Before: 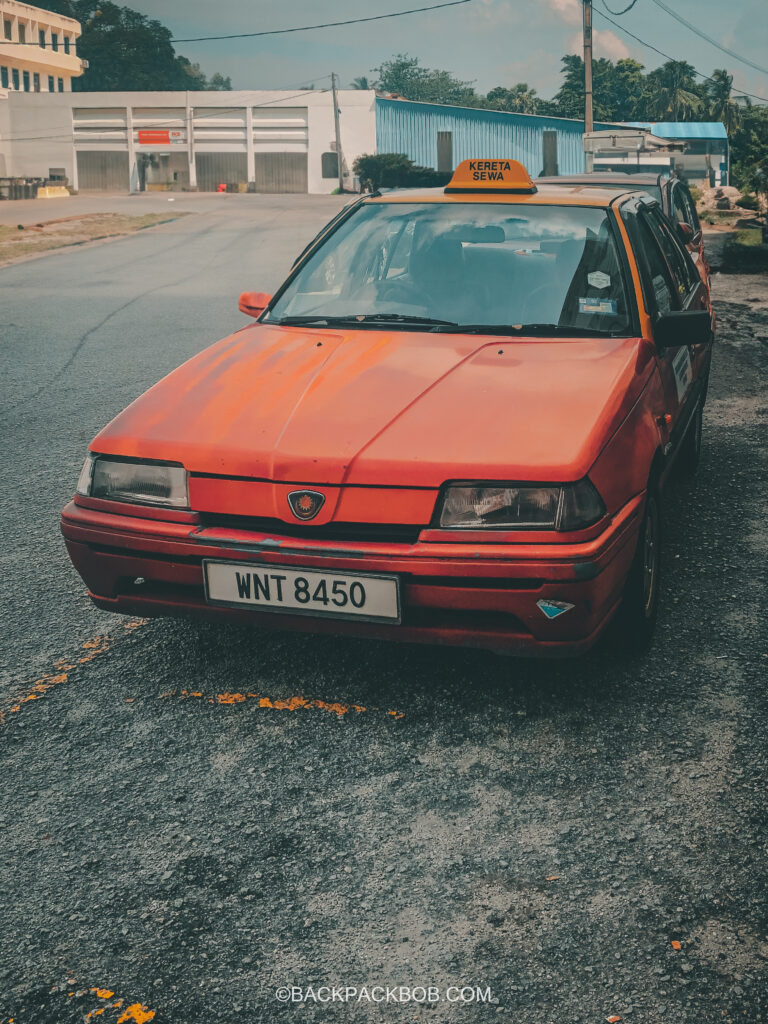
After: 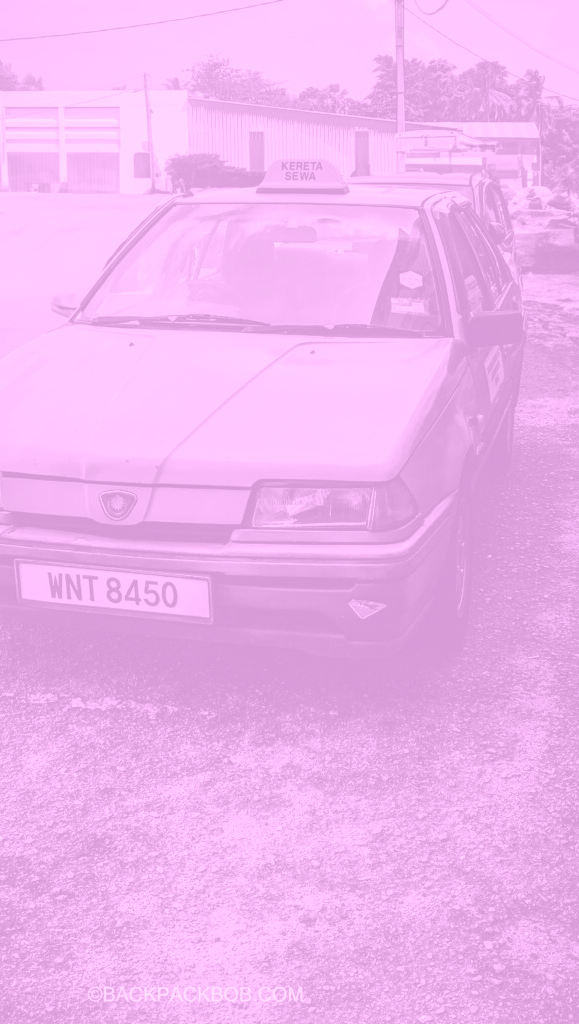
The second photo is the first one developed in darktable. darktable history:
crop and rotate: left 24.6%
colorize: hue 331.2°, saturation 69%, source mix 30.28%, lightness 69.02%, version 1
local contrast: on, module defaults
